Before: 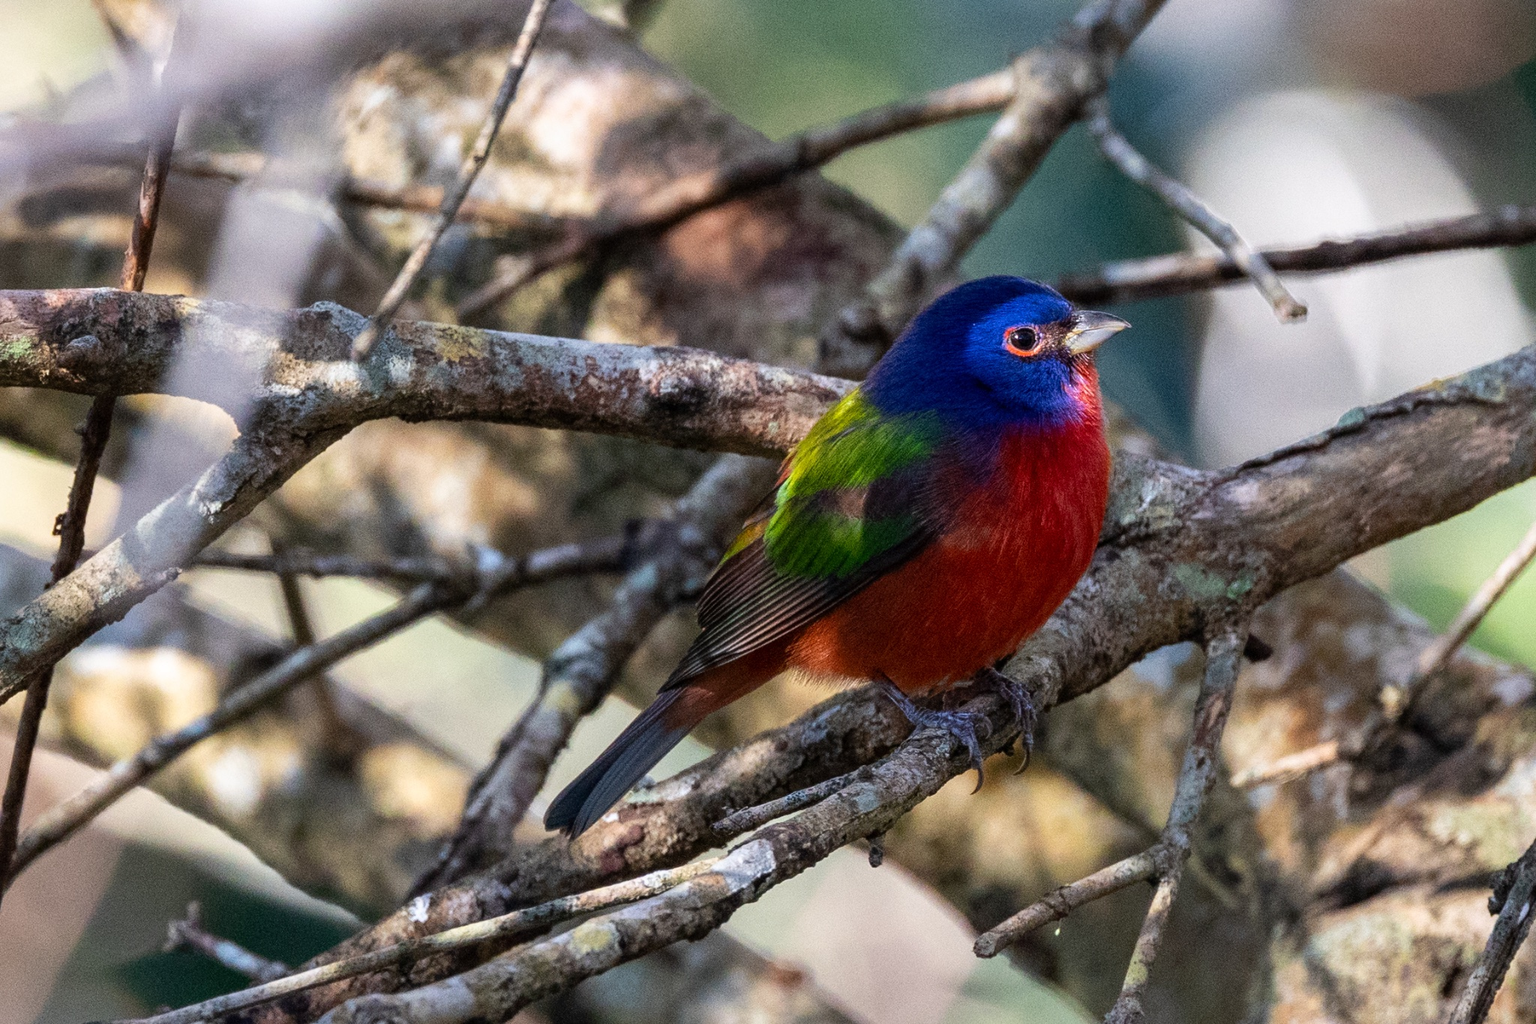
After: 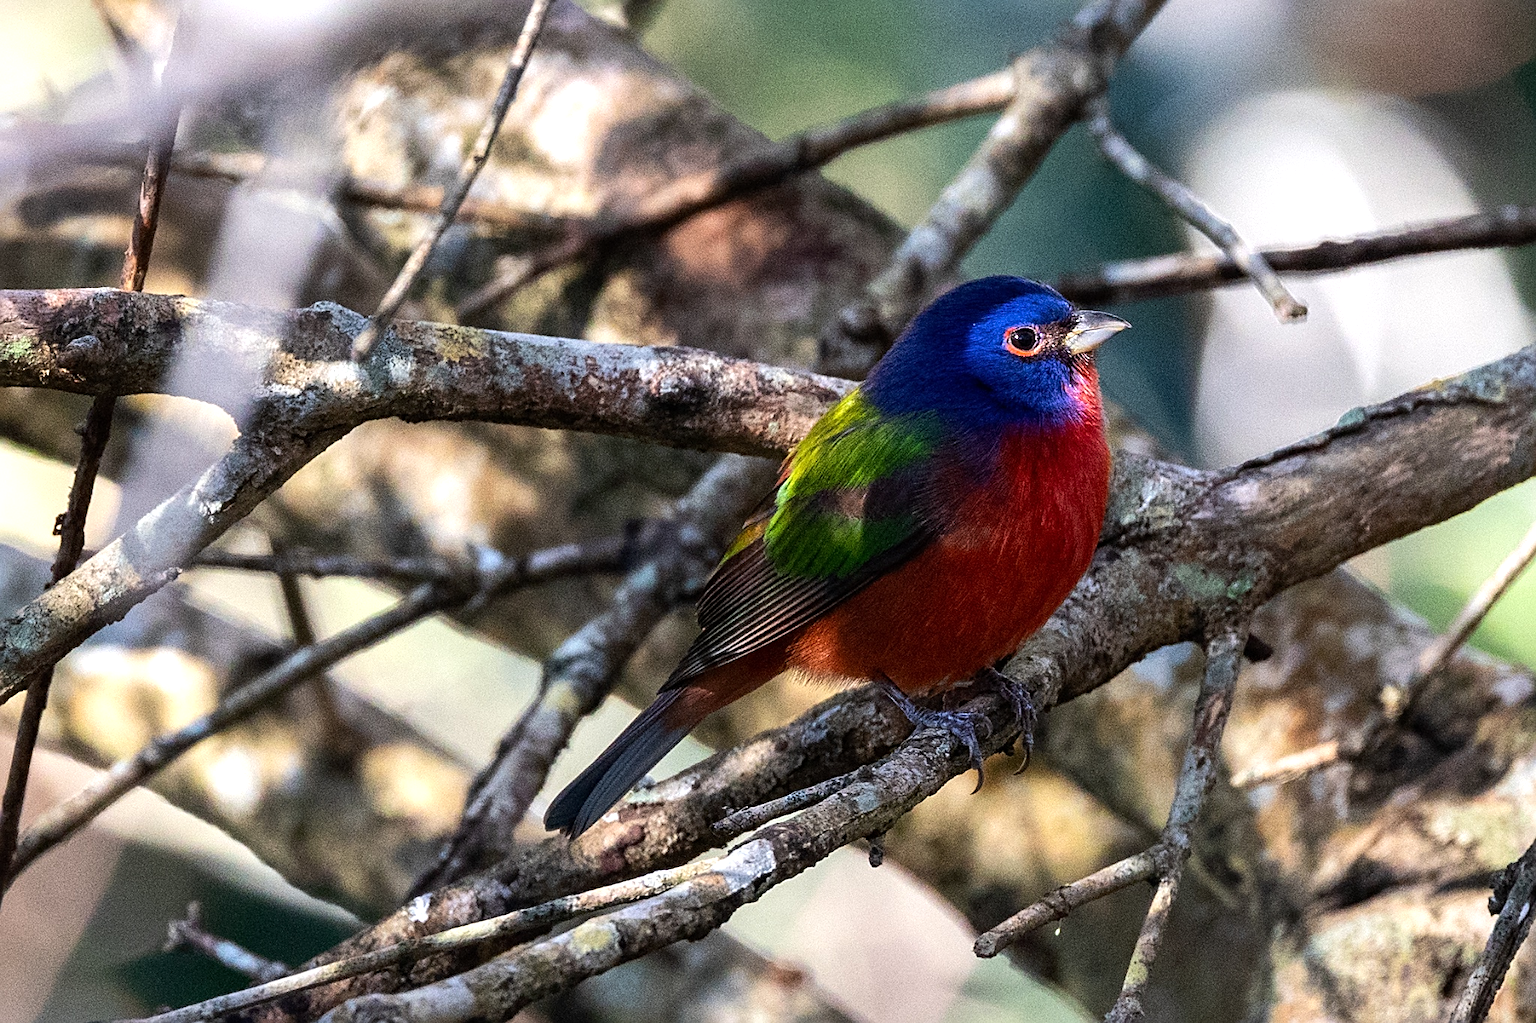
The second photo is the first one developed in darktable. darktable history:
tone equalizer: -8 EV -0.397 EV, -7 EV -0.396 EV, -6 EV -0.352 EV, -5 EV -0.203 EV, -3 EV 0.22 EV, -2 EV 0.348 EV, -1 EV 0.377 EV, +0 EV 0.392 EV, edges refinement/feathering 500, mask exposure compensation -1.57 EV, preserve details no
sharpen: on, module defaults
